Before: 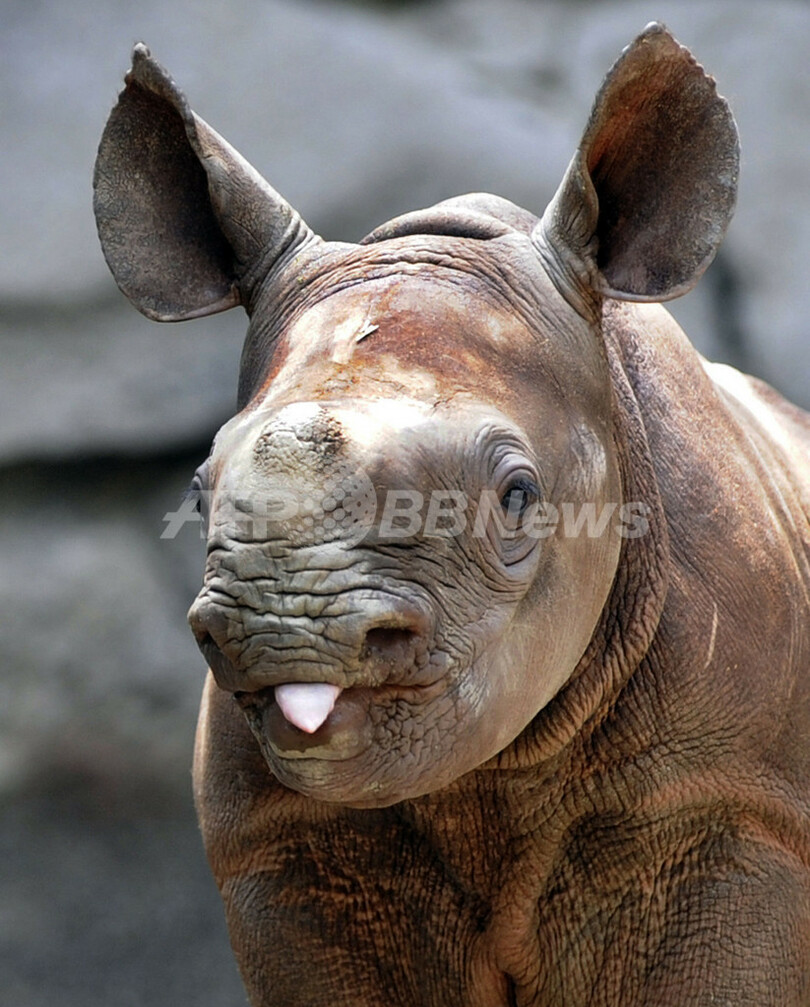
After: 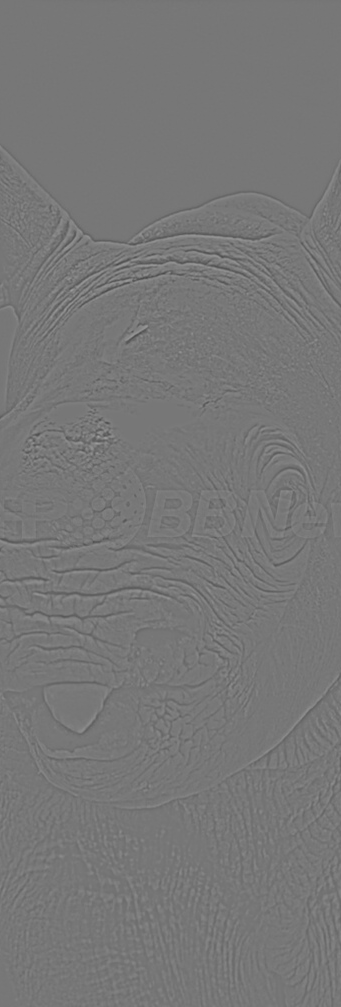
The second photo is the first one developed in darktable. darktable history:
crop: left 28.583%, right 29.231%
highpass: sharpness 9.84%, contrast boost 9.94%
